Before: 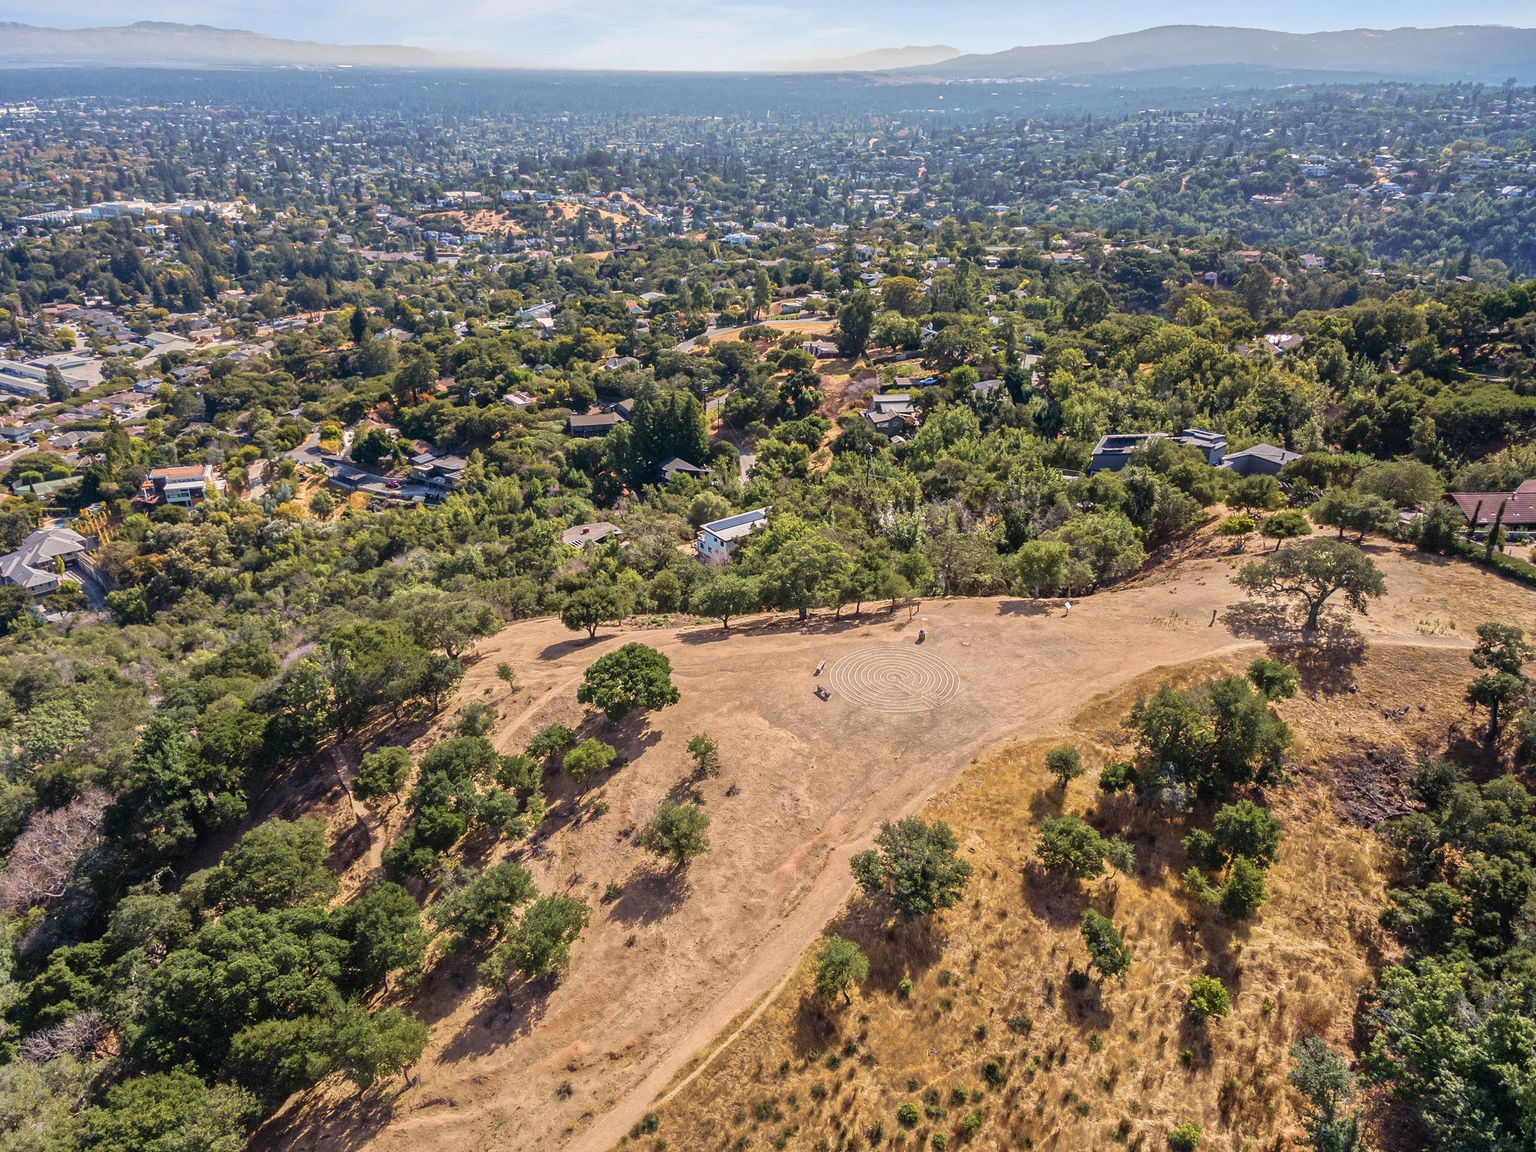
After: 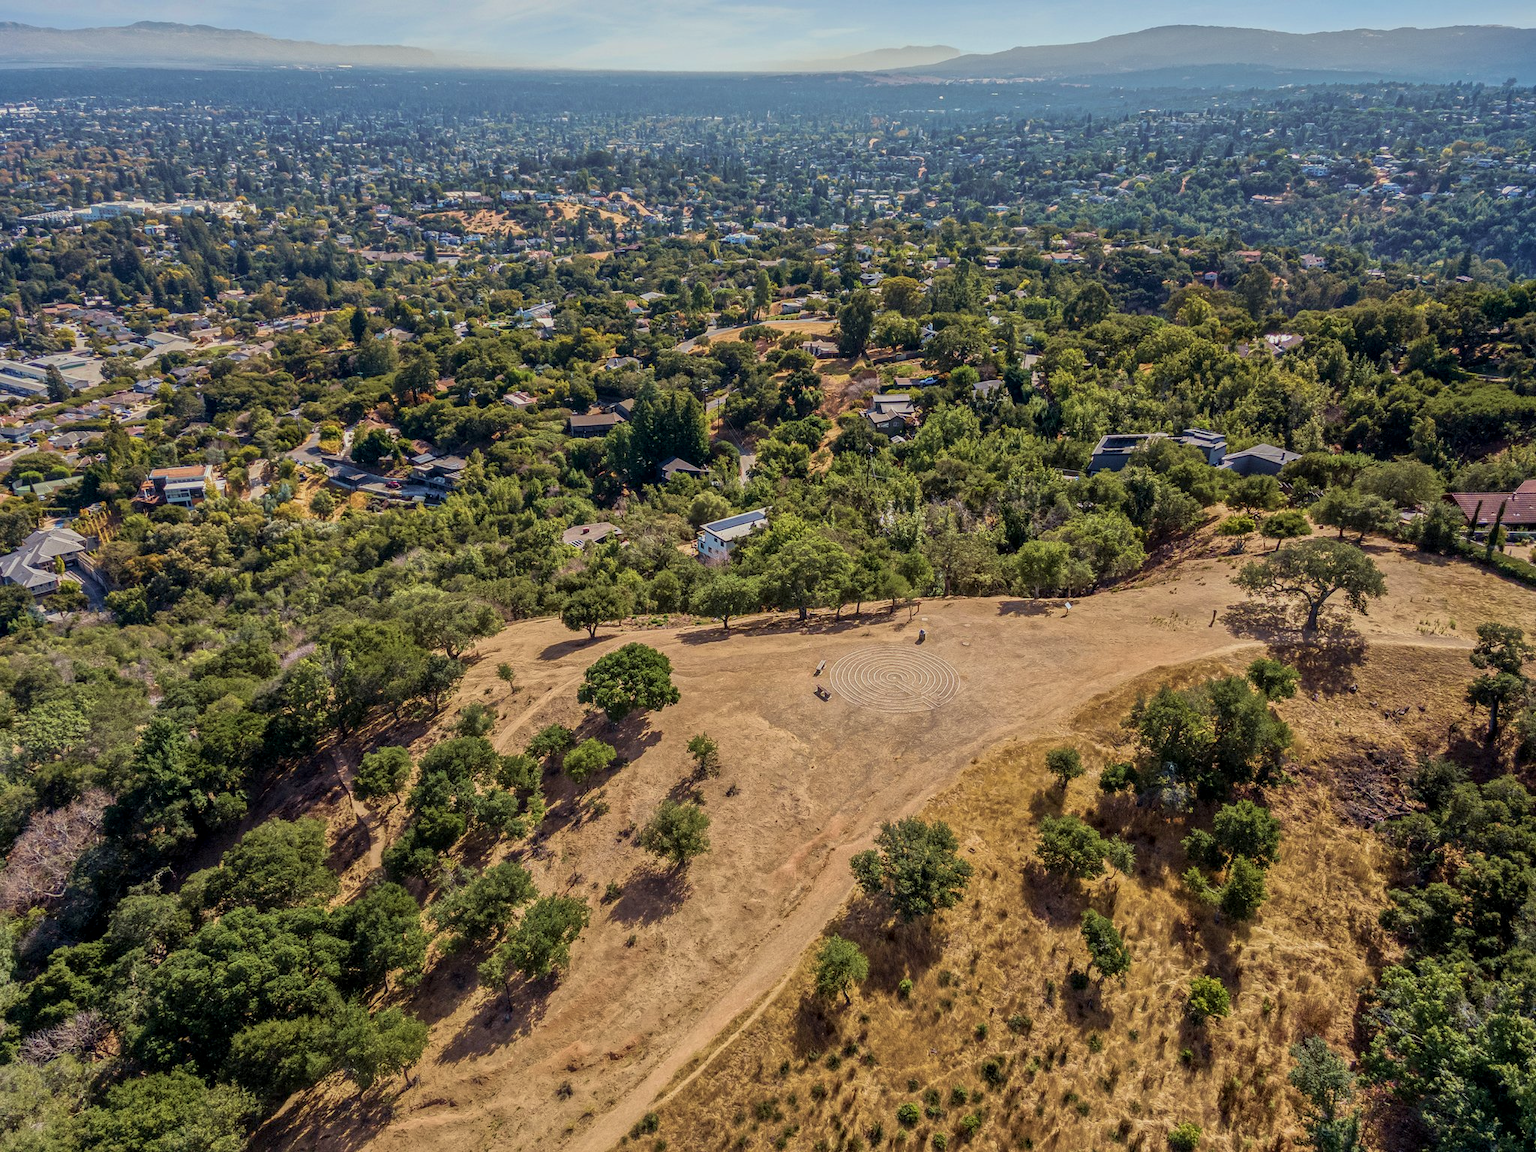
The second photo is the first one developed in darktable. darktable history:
exposure: exposure -0.489 EV, compensate highlight preservation false
velvia: on, module defaults
local contrast: on, module defaults
color correction: highlights a* -2.65, highlights b* 2.51
